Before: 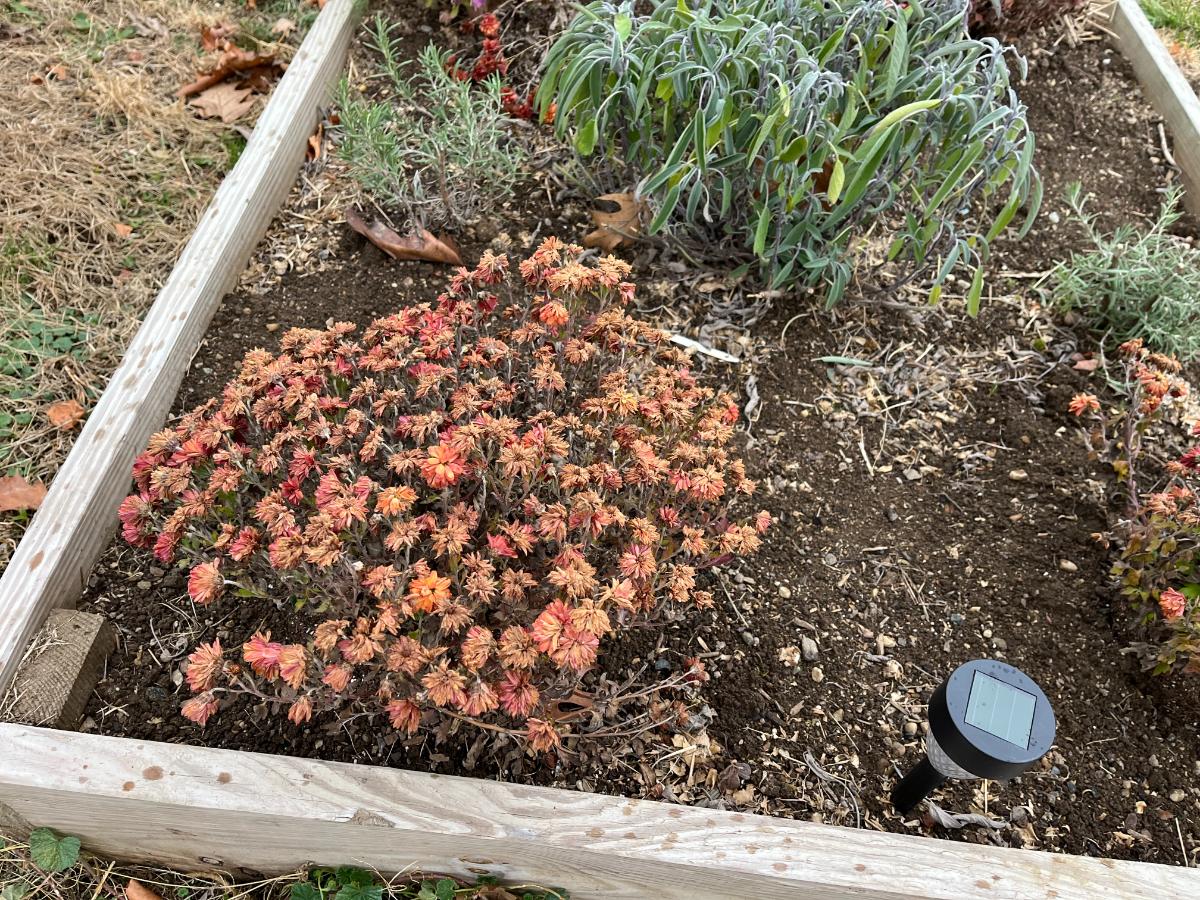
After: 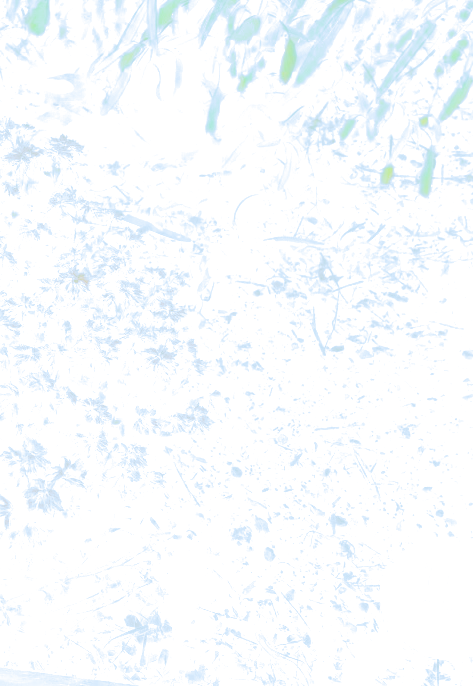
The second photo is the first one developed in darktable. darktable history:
split-toning: shadows › hue 351.18°, shadows › saturation 0.86, highlights › hue 218.82°, highlights › saturation 0.73, balance -19.167
exposure: black level correction 0, exposure 1.2 EV, compensate exposure bias true, compensate highlight preservation false
shadows and highlights: shadows 32, highlights -32, soften with gaussian
local contrast: on, module defaults
bloom: size 85%, threshold 5%, strength 85%
crop: left 45.721%, top 13.393%, right 14.118%, bottom 10.01%
color balance rgb: perceptual saturation grading › global saturation 25%, perceptual brilliance grading › mid-tones 10%, perceptual brilliance grading › shadows 15%, global vibrance 20%
